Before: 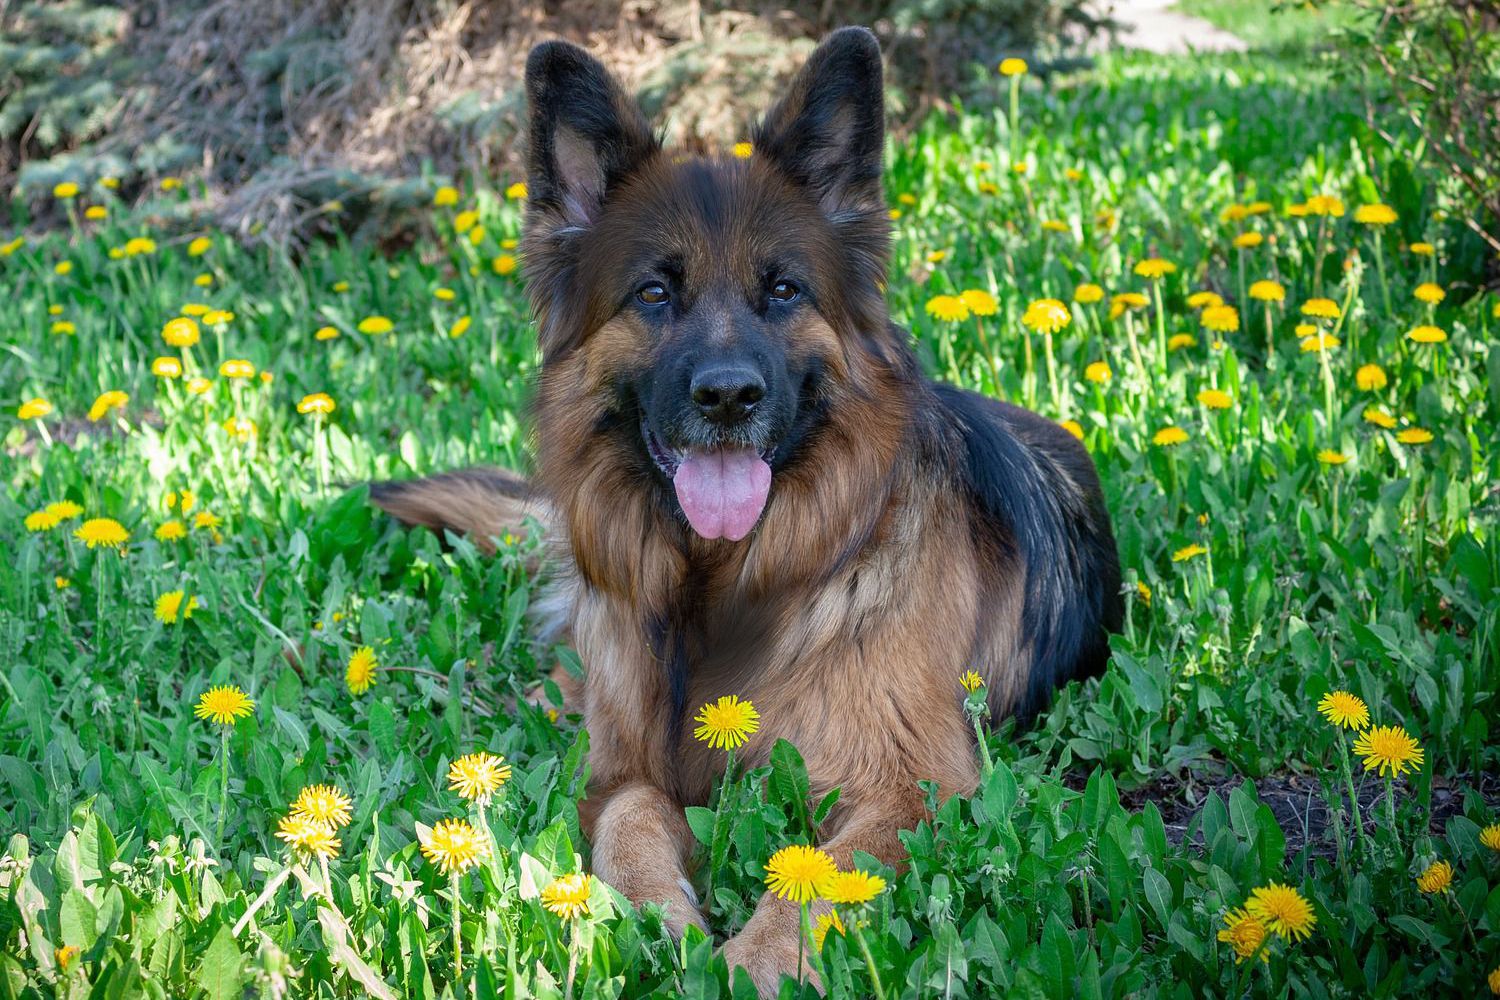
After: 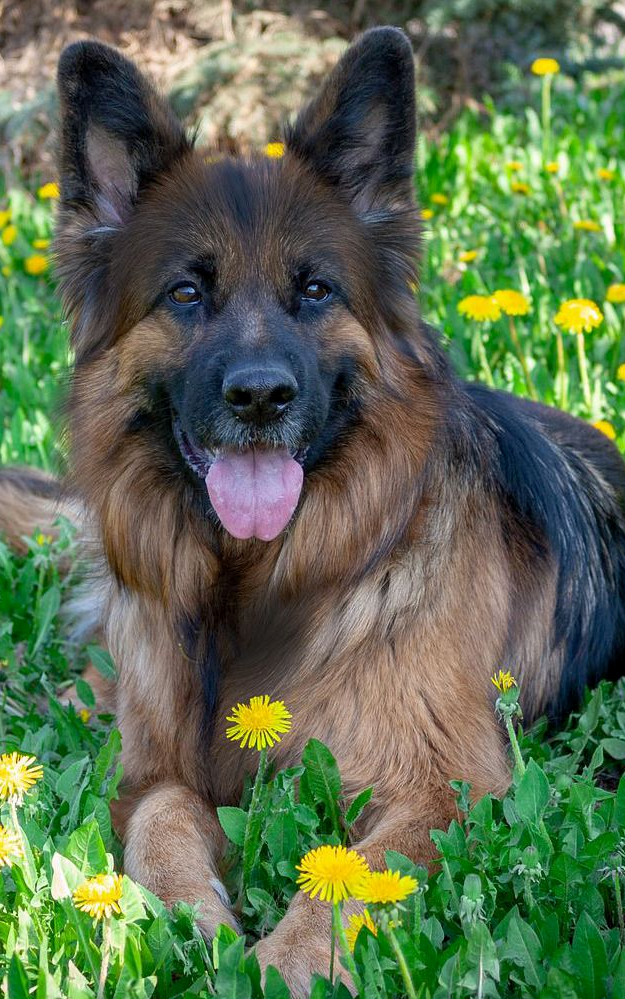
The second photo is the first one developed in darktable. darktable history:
crop: left 31.229%, right 27.105%
exposure: black level correction 0.002, compensate highlight preservation false
